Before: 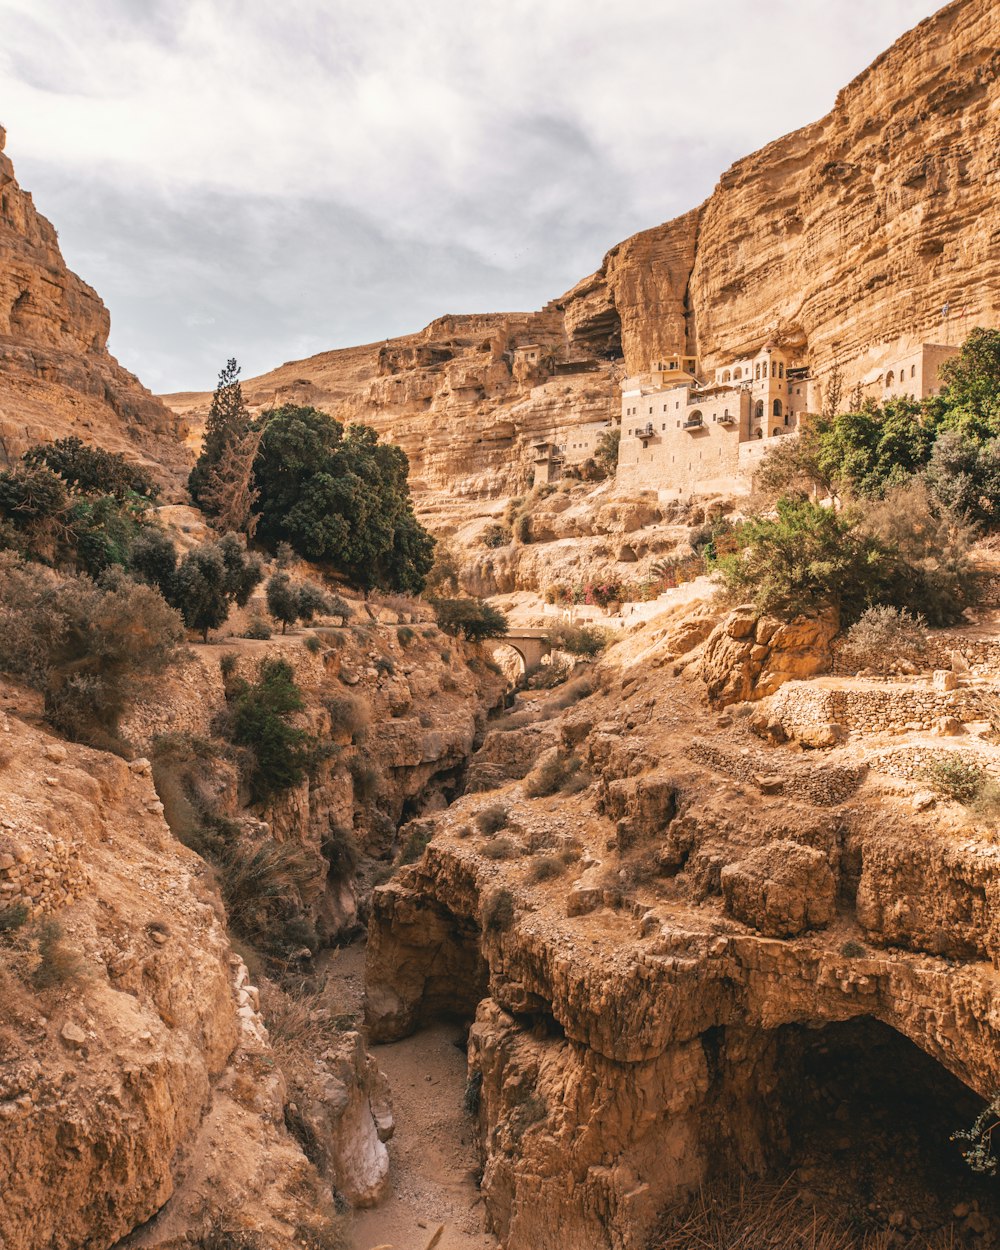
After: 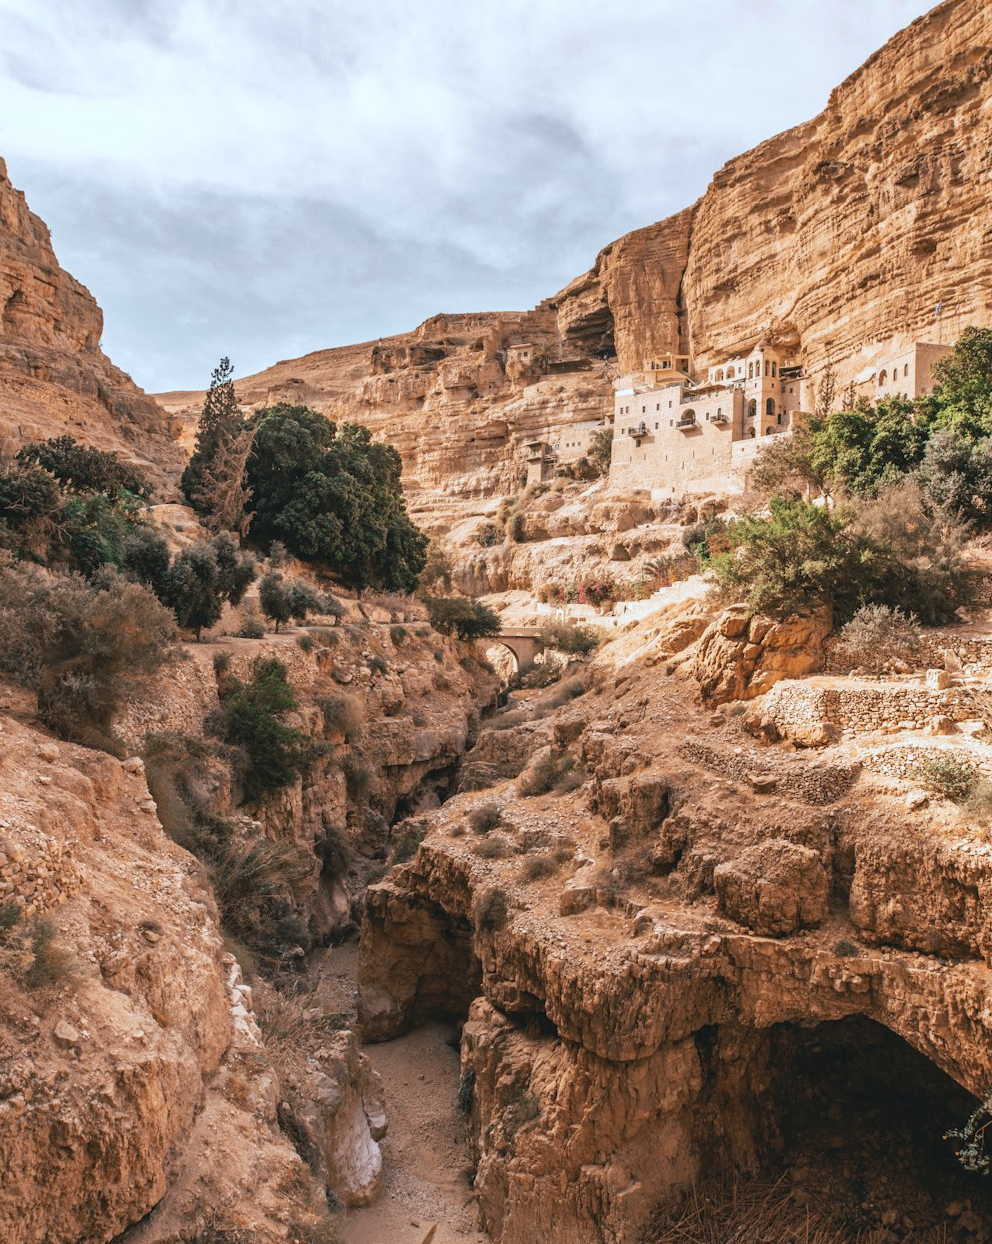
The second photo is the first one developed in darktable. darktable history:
crop and rotate: left 0.799%, top 0.126%, bottom 0.325%
color correction: highlights a* -4.14, highlights b* -10.82
